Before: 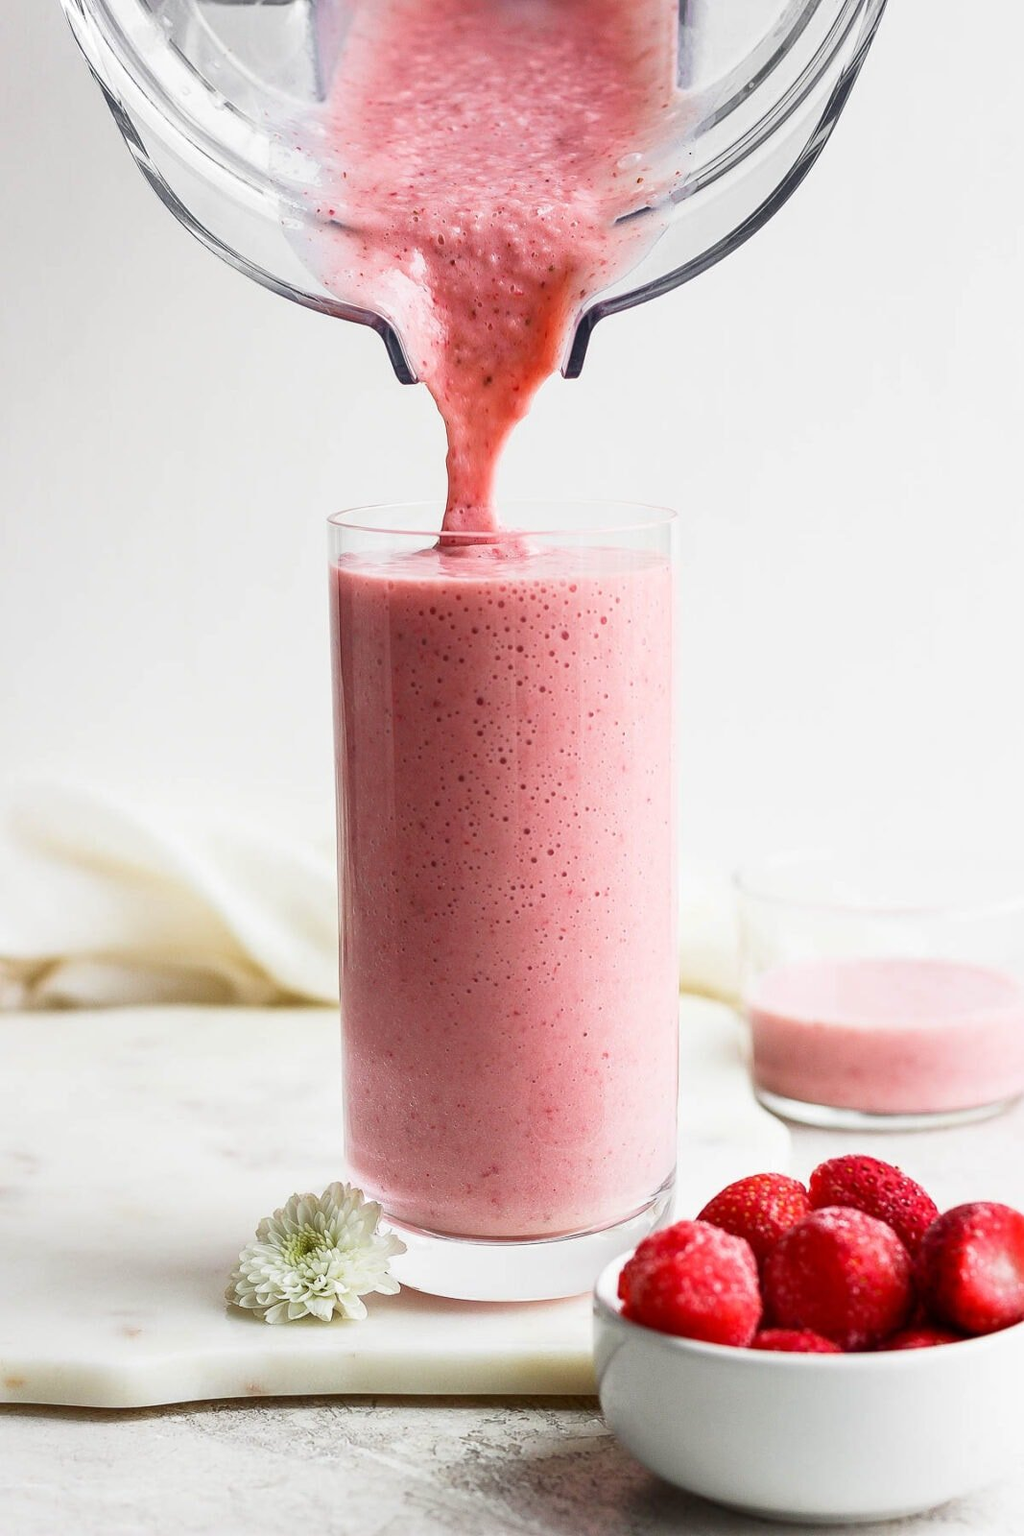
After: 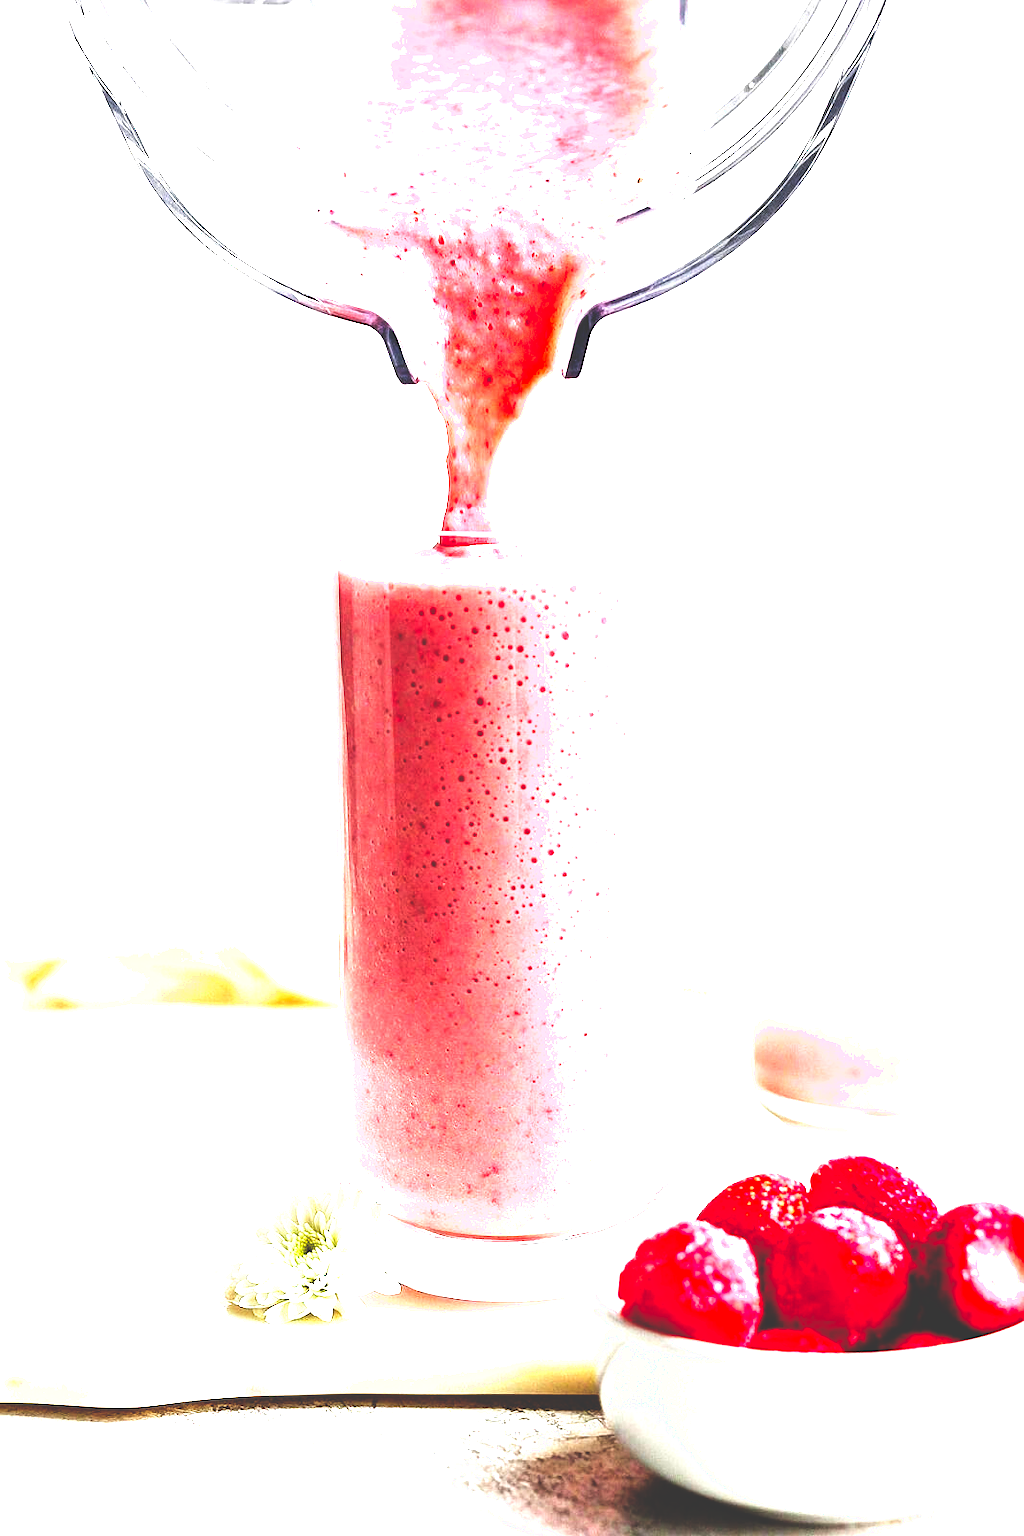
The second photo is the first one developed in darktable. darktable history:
exposure: black level correction 0, exposure 1.739 EV, compensate exposure bias true, compensate highlight preservation false
base curve: curves: ch0 [(0, 0.036) (0.083, 0.04) (0.804, 1)], preserve colors none
